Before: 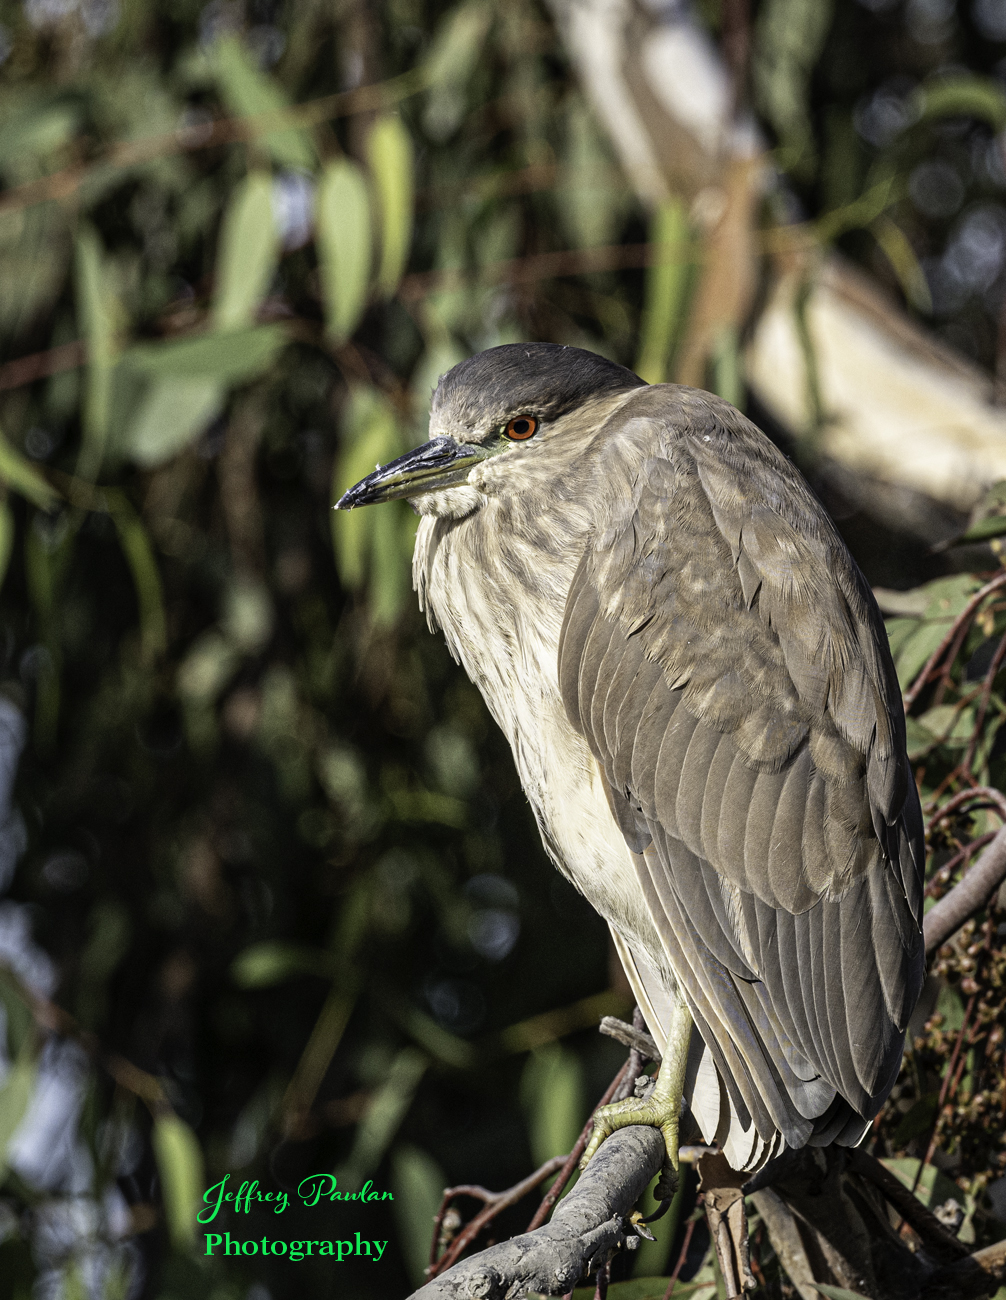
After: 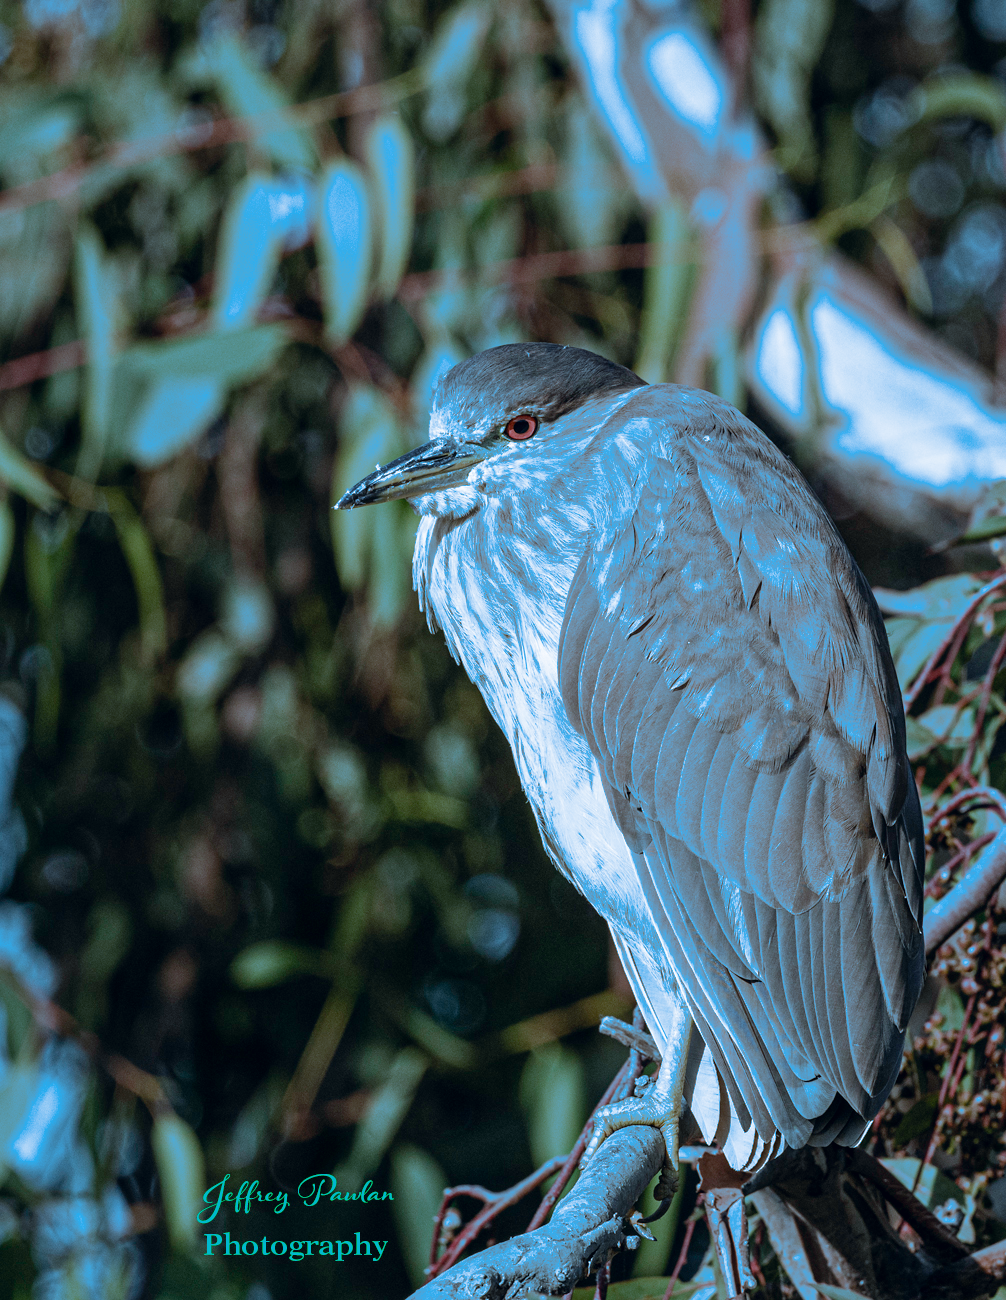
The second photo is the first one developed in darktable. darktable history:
split-toning: shadows › hue 220°, shadows › saturation 0.64, highlights › hue 220°, highlights › saturation 0.64, balance 0, compress 5.22%
color correction: highlights a* 0.207, highlights b* 2.7, shadows a* -0.874, shadows b* -4.78
white balance: red 0.924, blue 1.095
